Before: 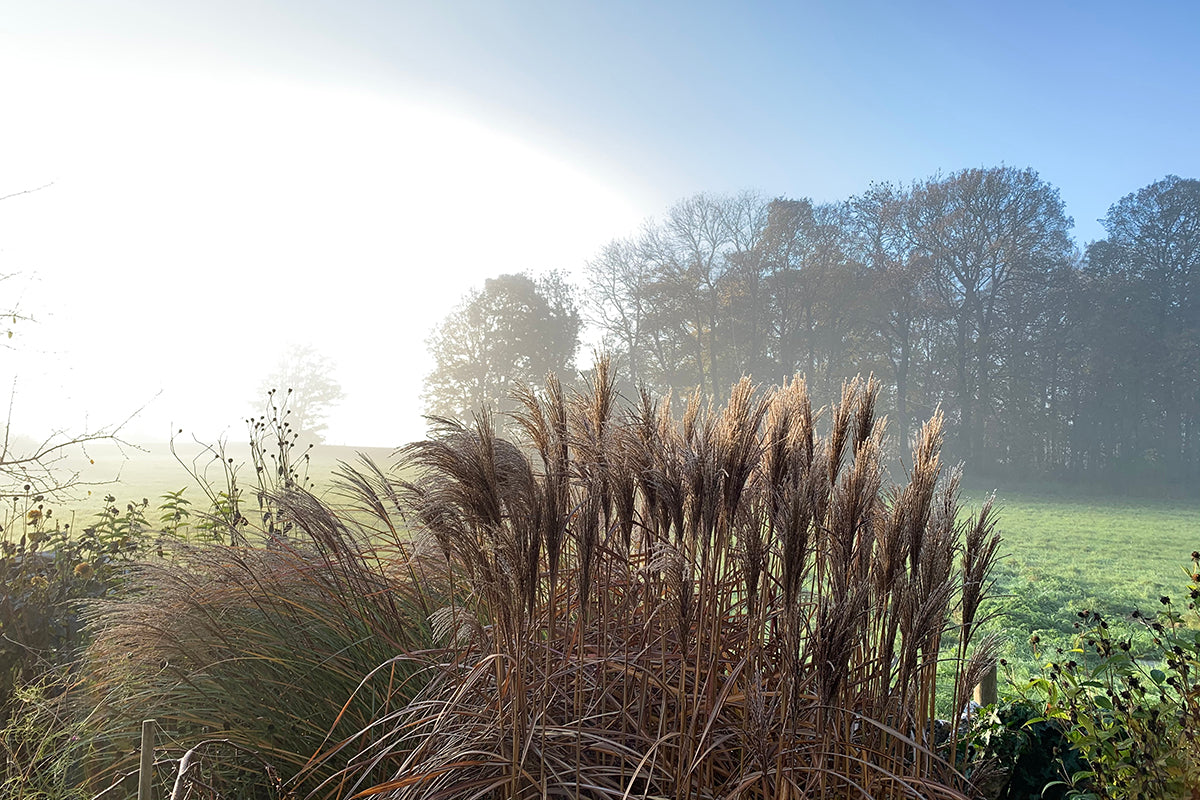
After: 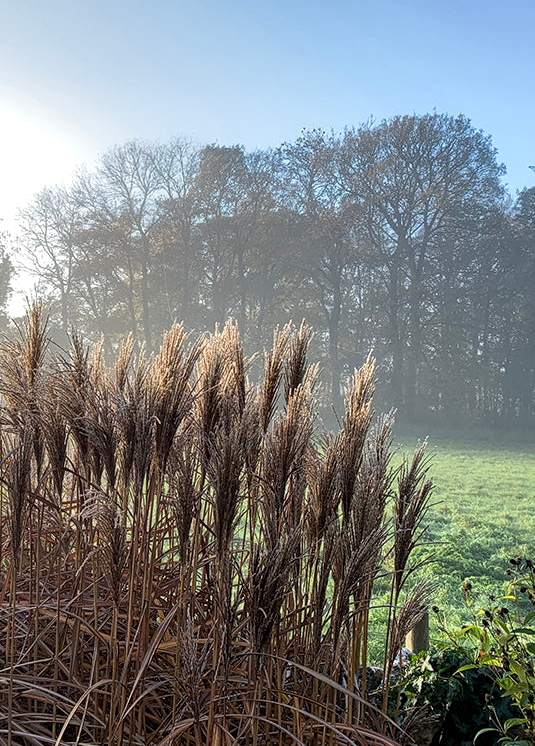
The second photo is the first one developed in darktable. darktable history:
local contrast: on, module defaults
crop: left 47.354%, top 6.7%, right 8.015%
